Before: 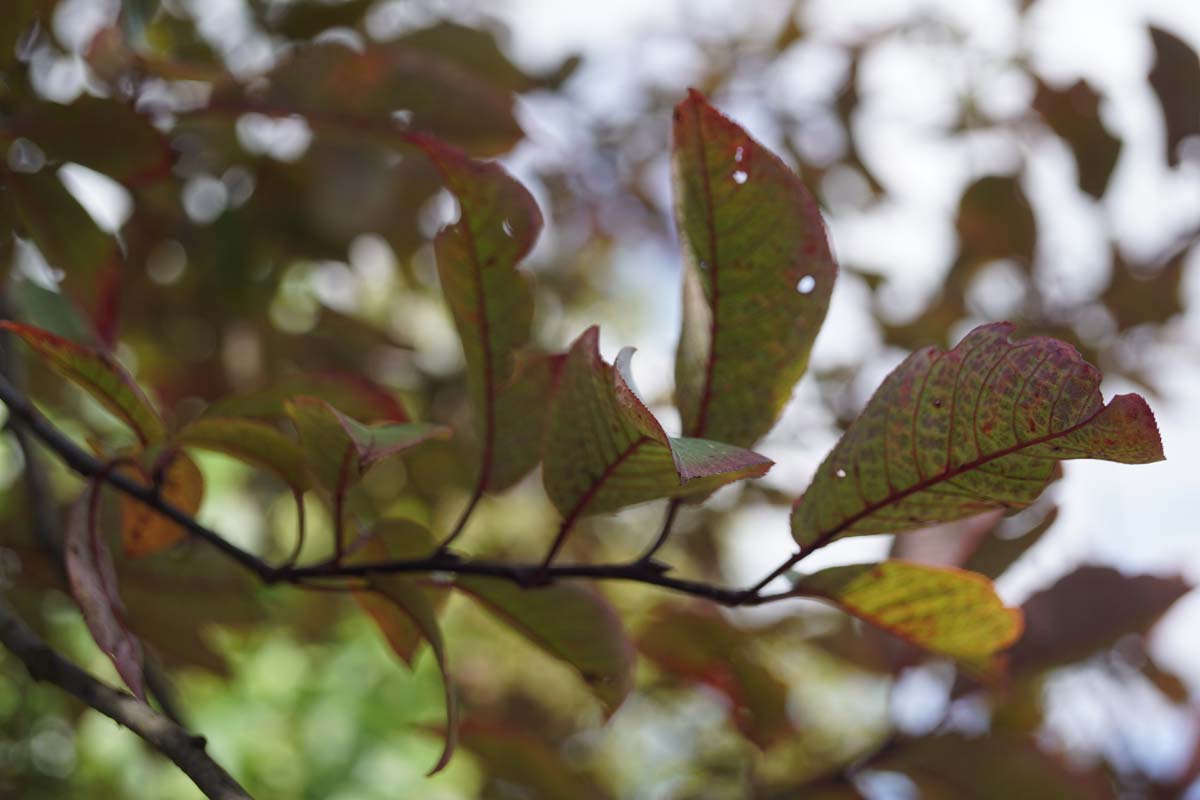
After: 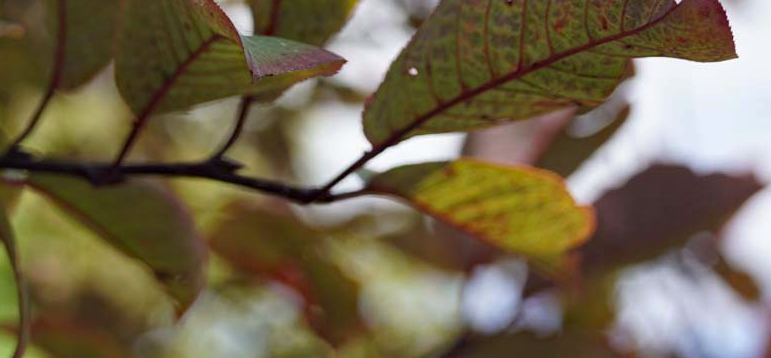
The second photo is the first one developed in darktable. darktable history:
crop and rotate: left 35.745%, top 50.451%, bottom 4.79%
haze removal: compatibility mode true, adaptive false
